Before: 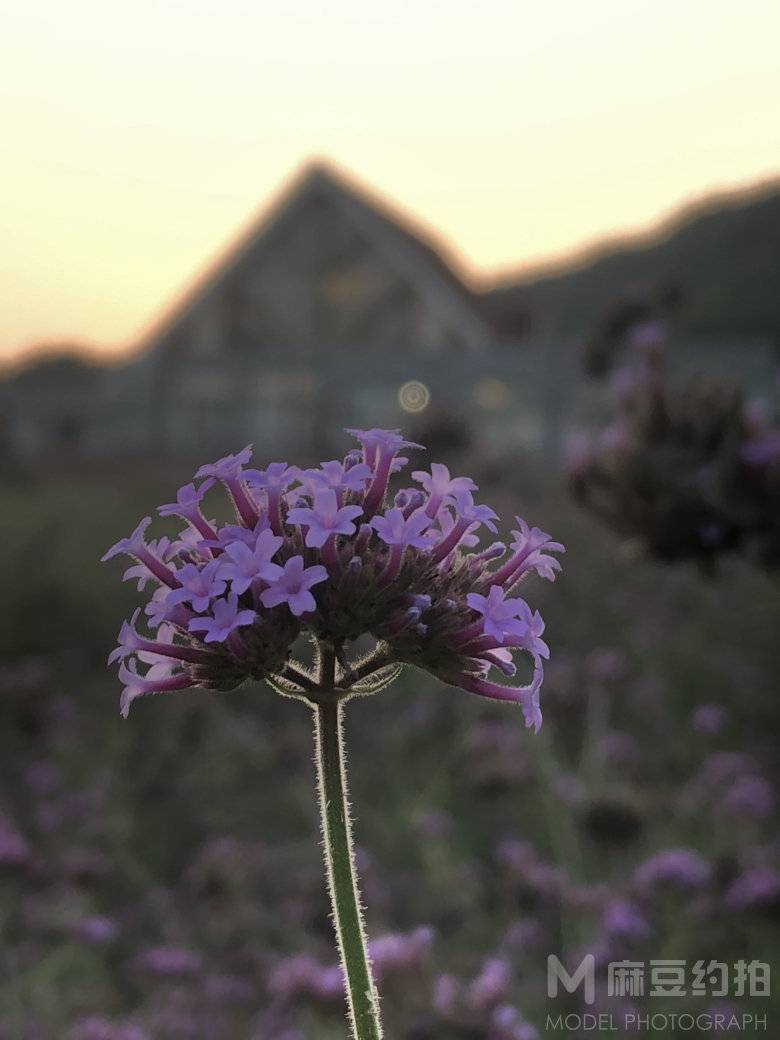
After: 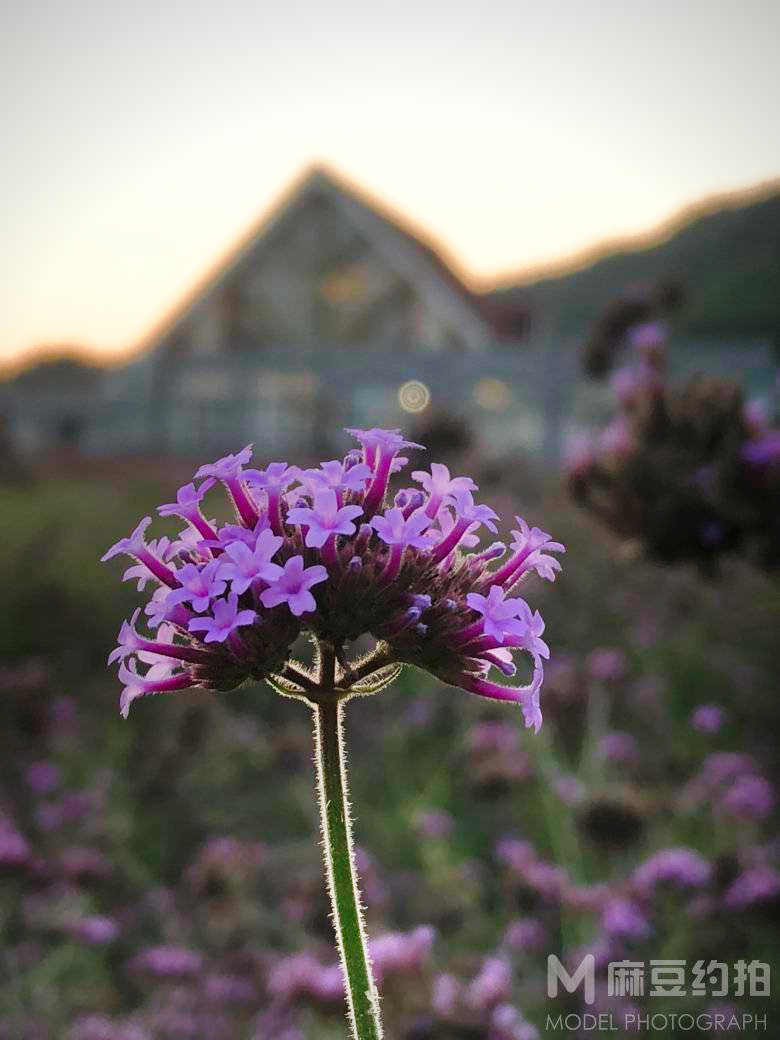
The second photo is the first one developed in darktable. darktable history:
base curve: curves: ch0 [(0, 0) (0.028, 0.03) (0.121, 0.232) (0.46, 0.748) (0.859, 0.968) (1, 1)], preserve colors none
color balance rgb: perceptual saturation grading › global saturation 20%, perceptual saturation grading › highlights -25%, perceptual saturation grading › shadows 25%
vignetting: on, module defaults
